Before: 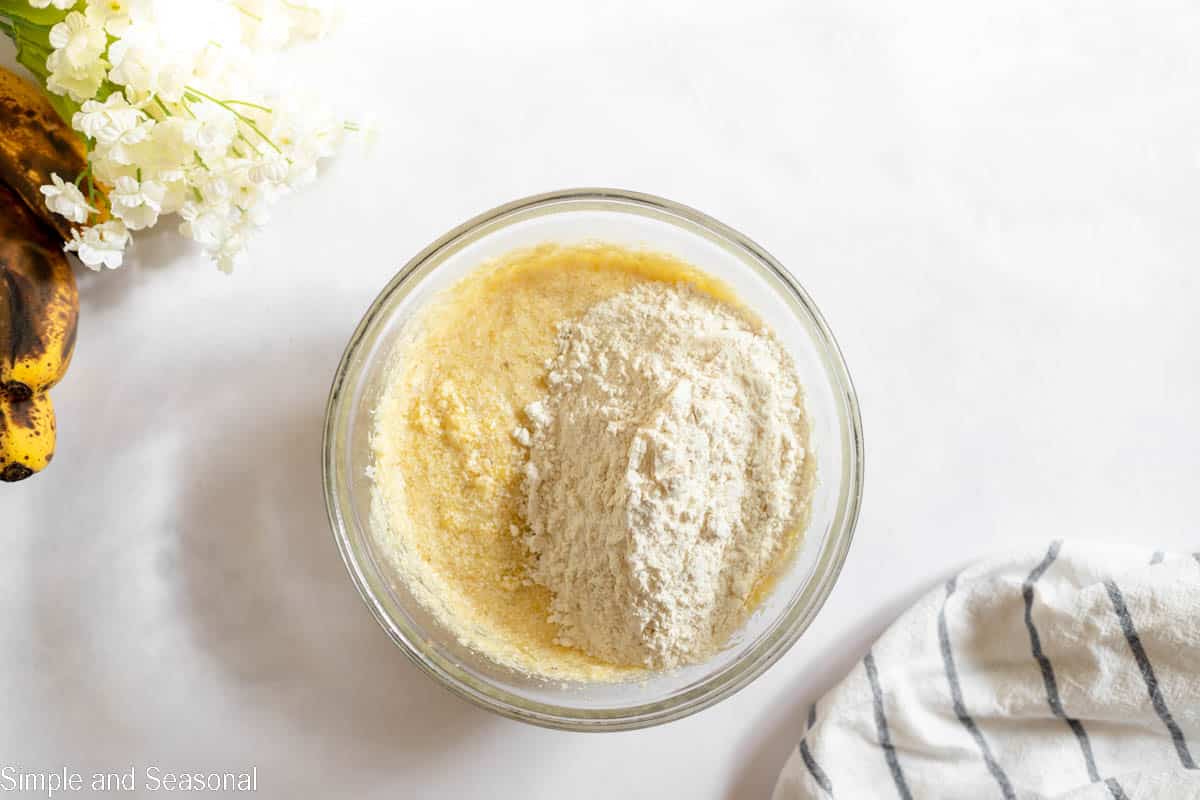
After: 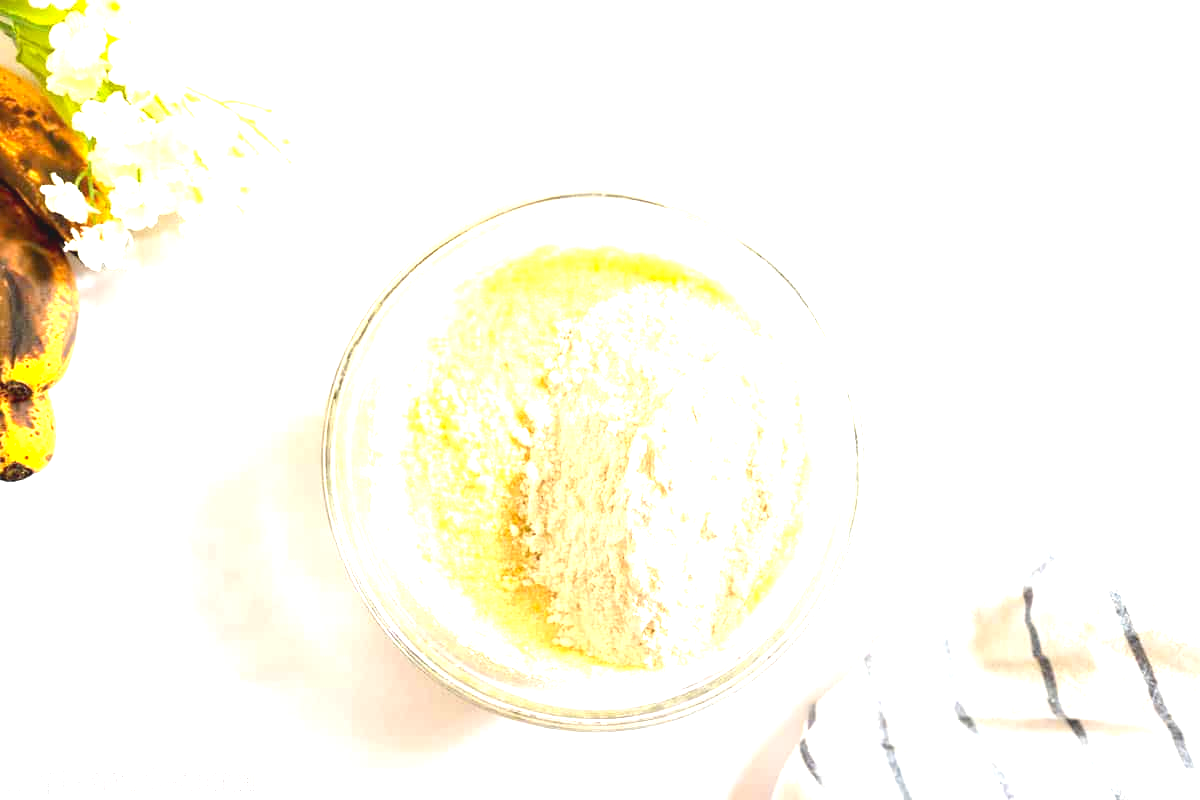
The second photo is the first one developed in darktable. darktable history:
exposure: black level correction 0, exposure 1.896 EV, compensate highlight preservation false
contrast brightness saturation: contrast -0.117
